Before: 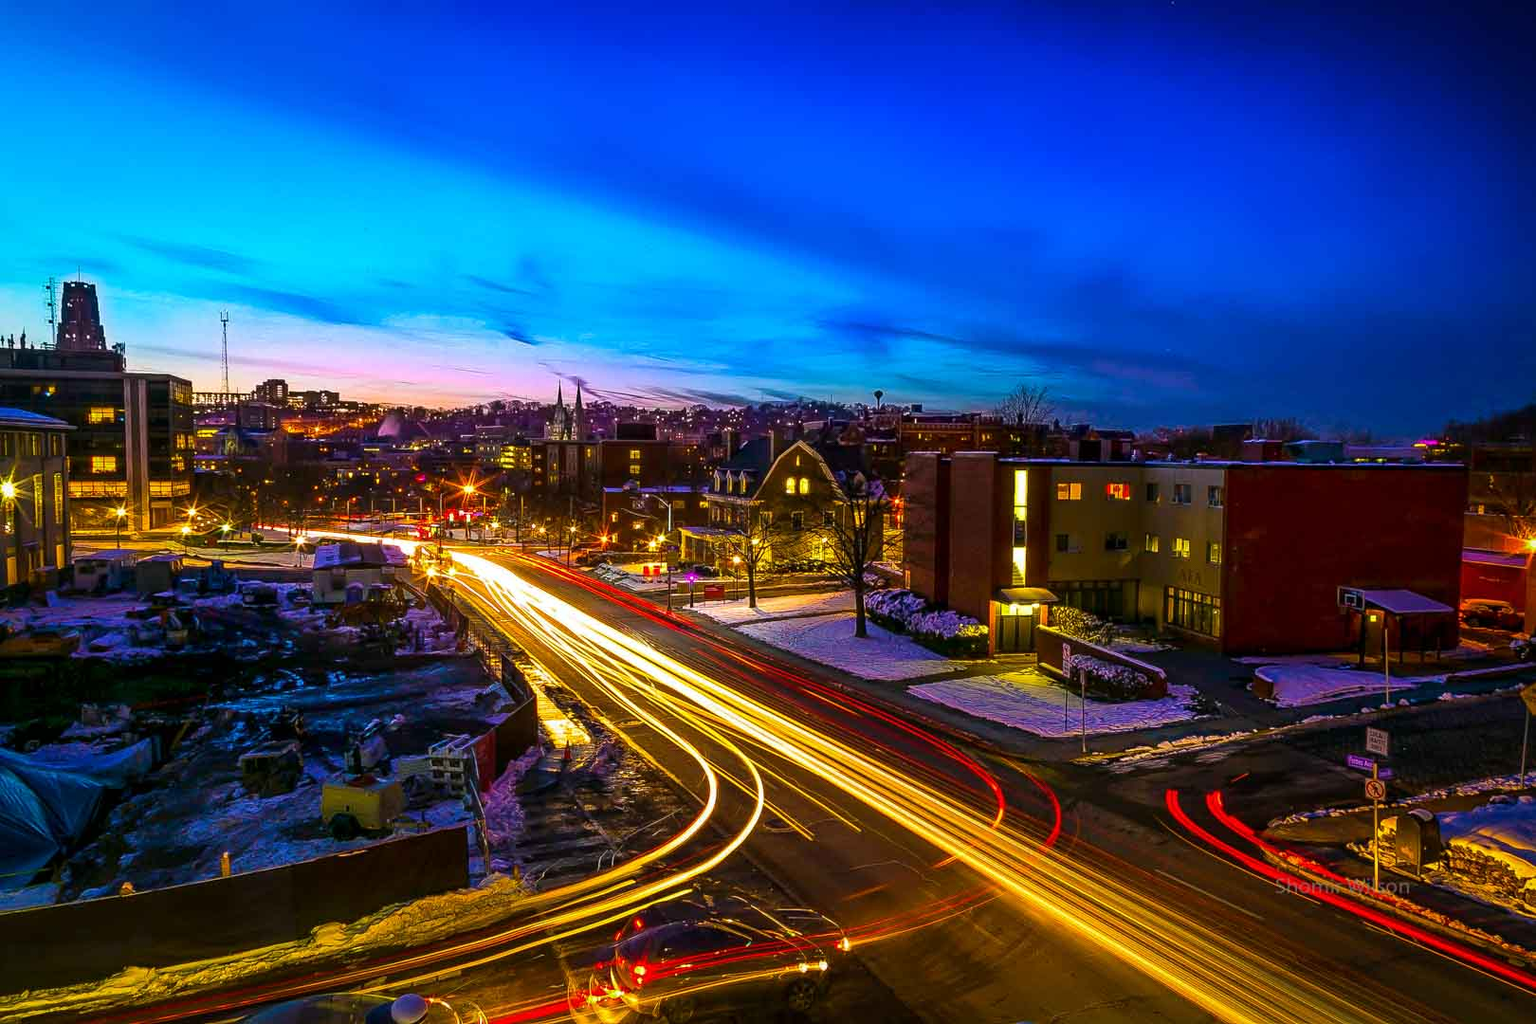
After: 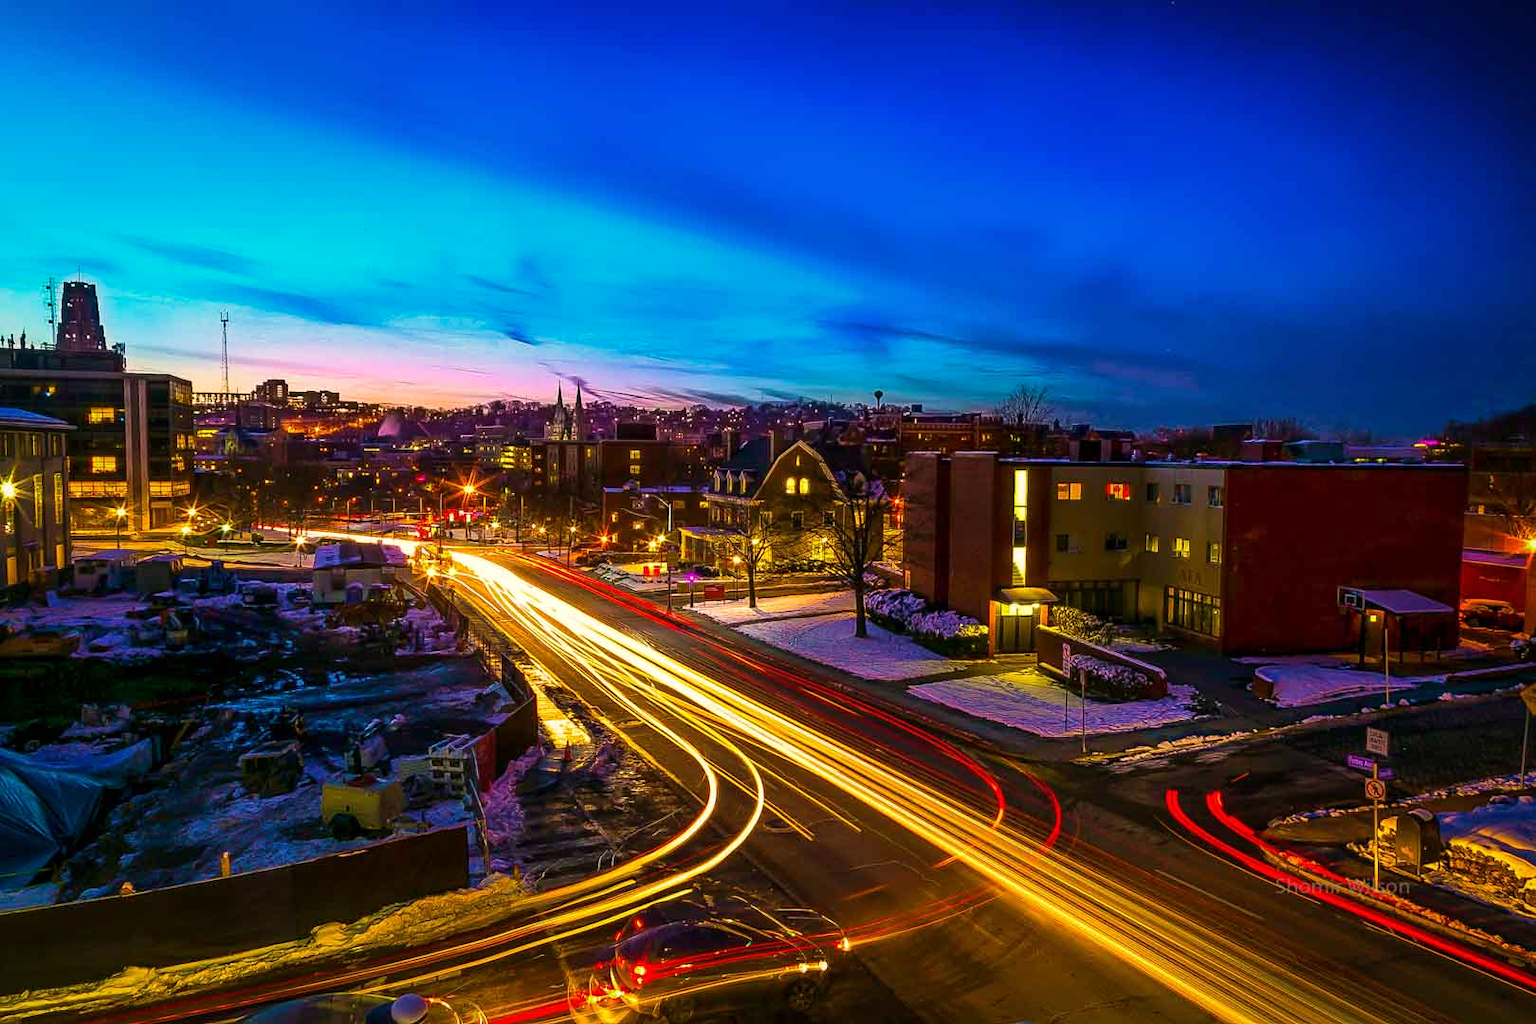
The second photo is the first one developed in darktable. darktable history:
velvia: on, module defaults
white balance: red 1.029, blue 0.92
